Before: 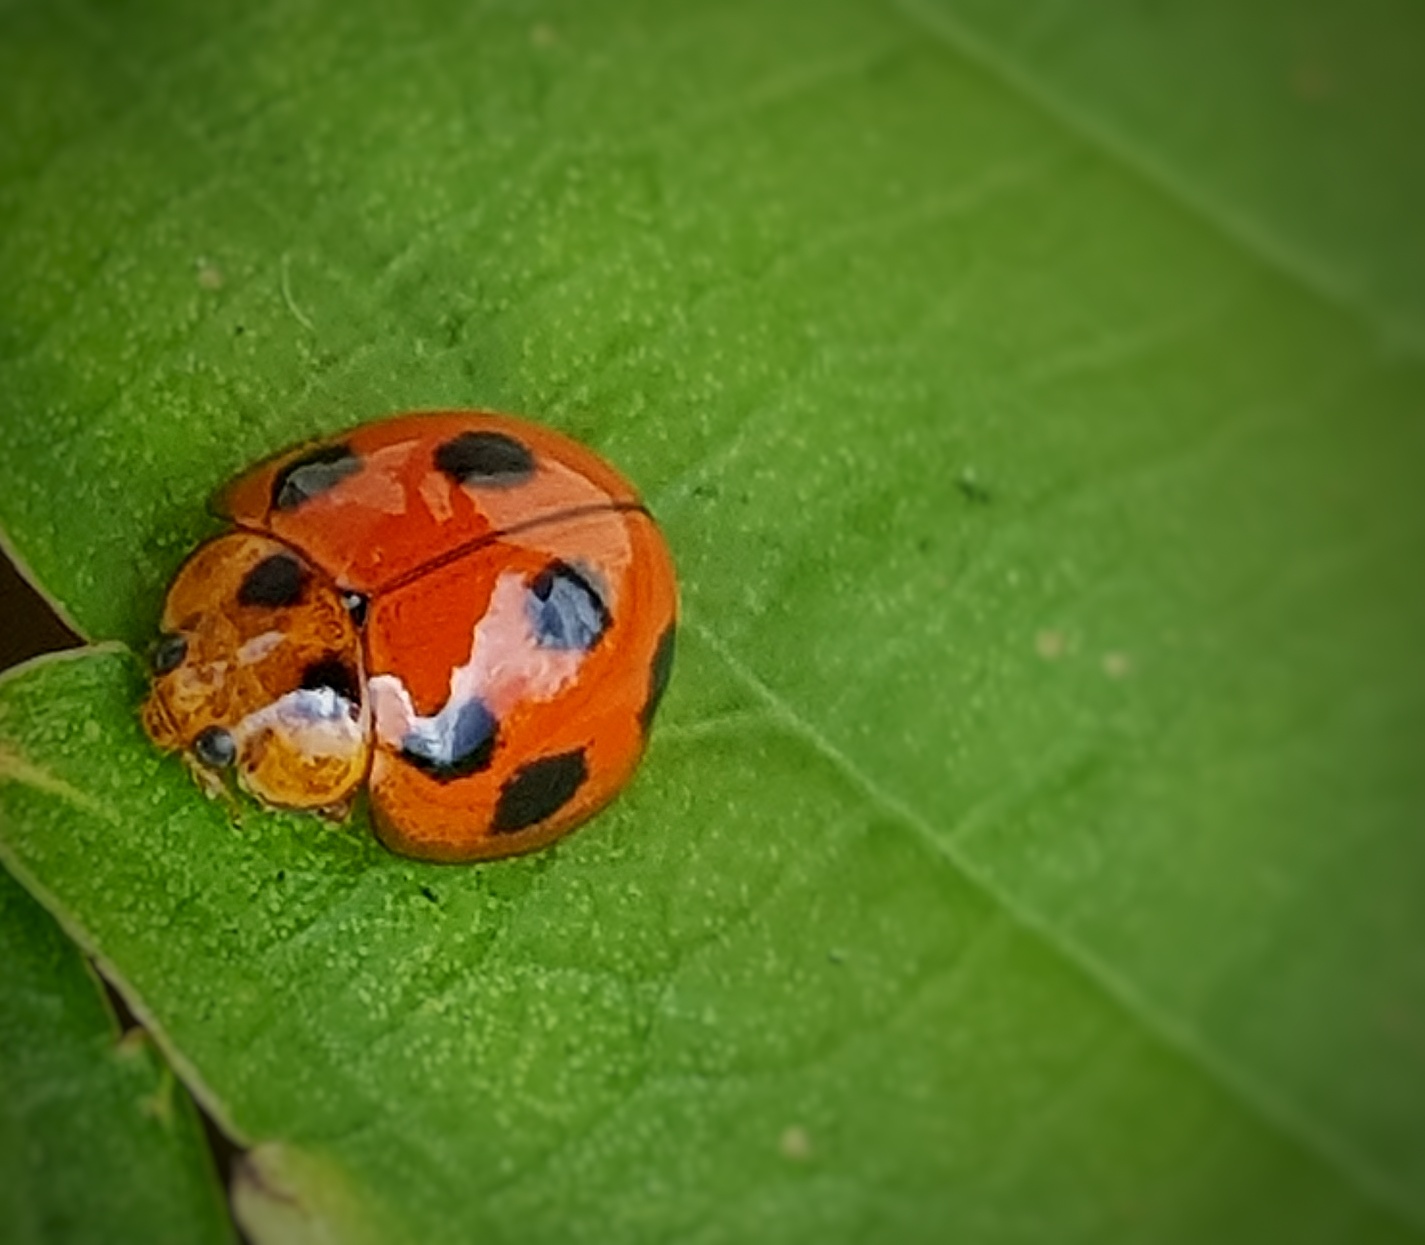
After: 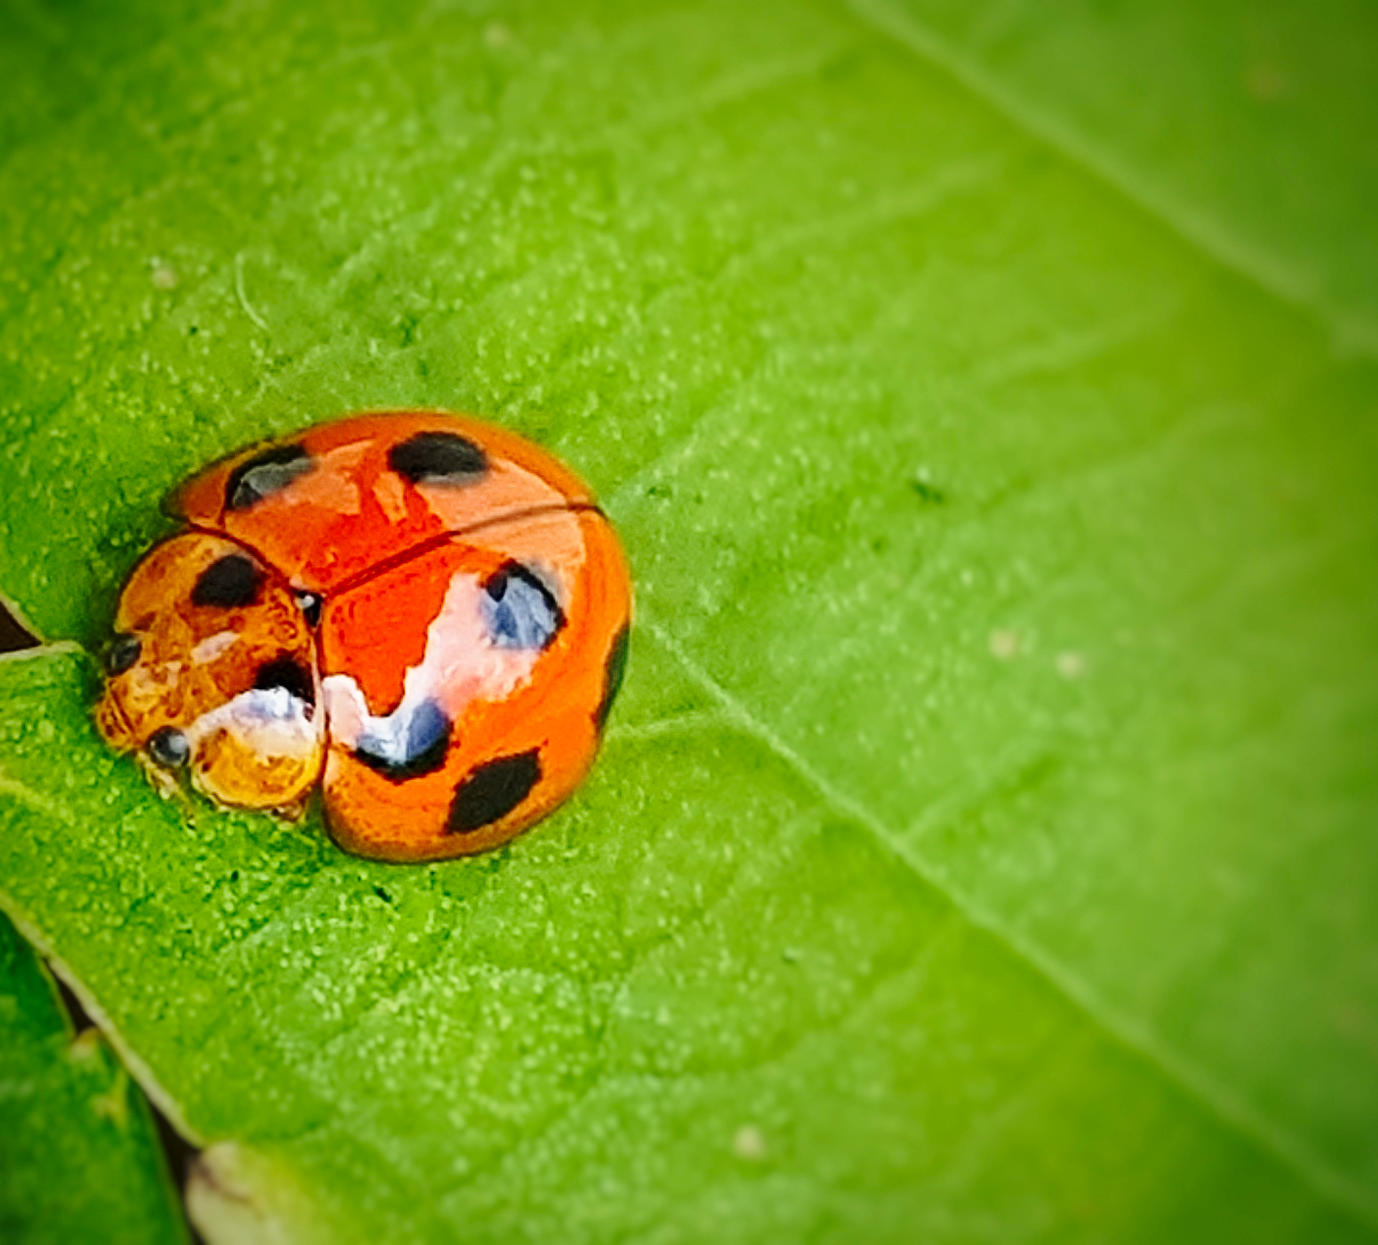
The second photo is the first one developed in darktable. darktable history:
base curve: curves: ch0 [(0, 0) (0.028, 0.03) (0.121, 0.232) (0.46, 0.748) (0.859, 0.968) (1, 1)], preserve colors none
crop and rotate: left 3.238%
